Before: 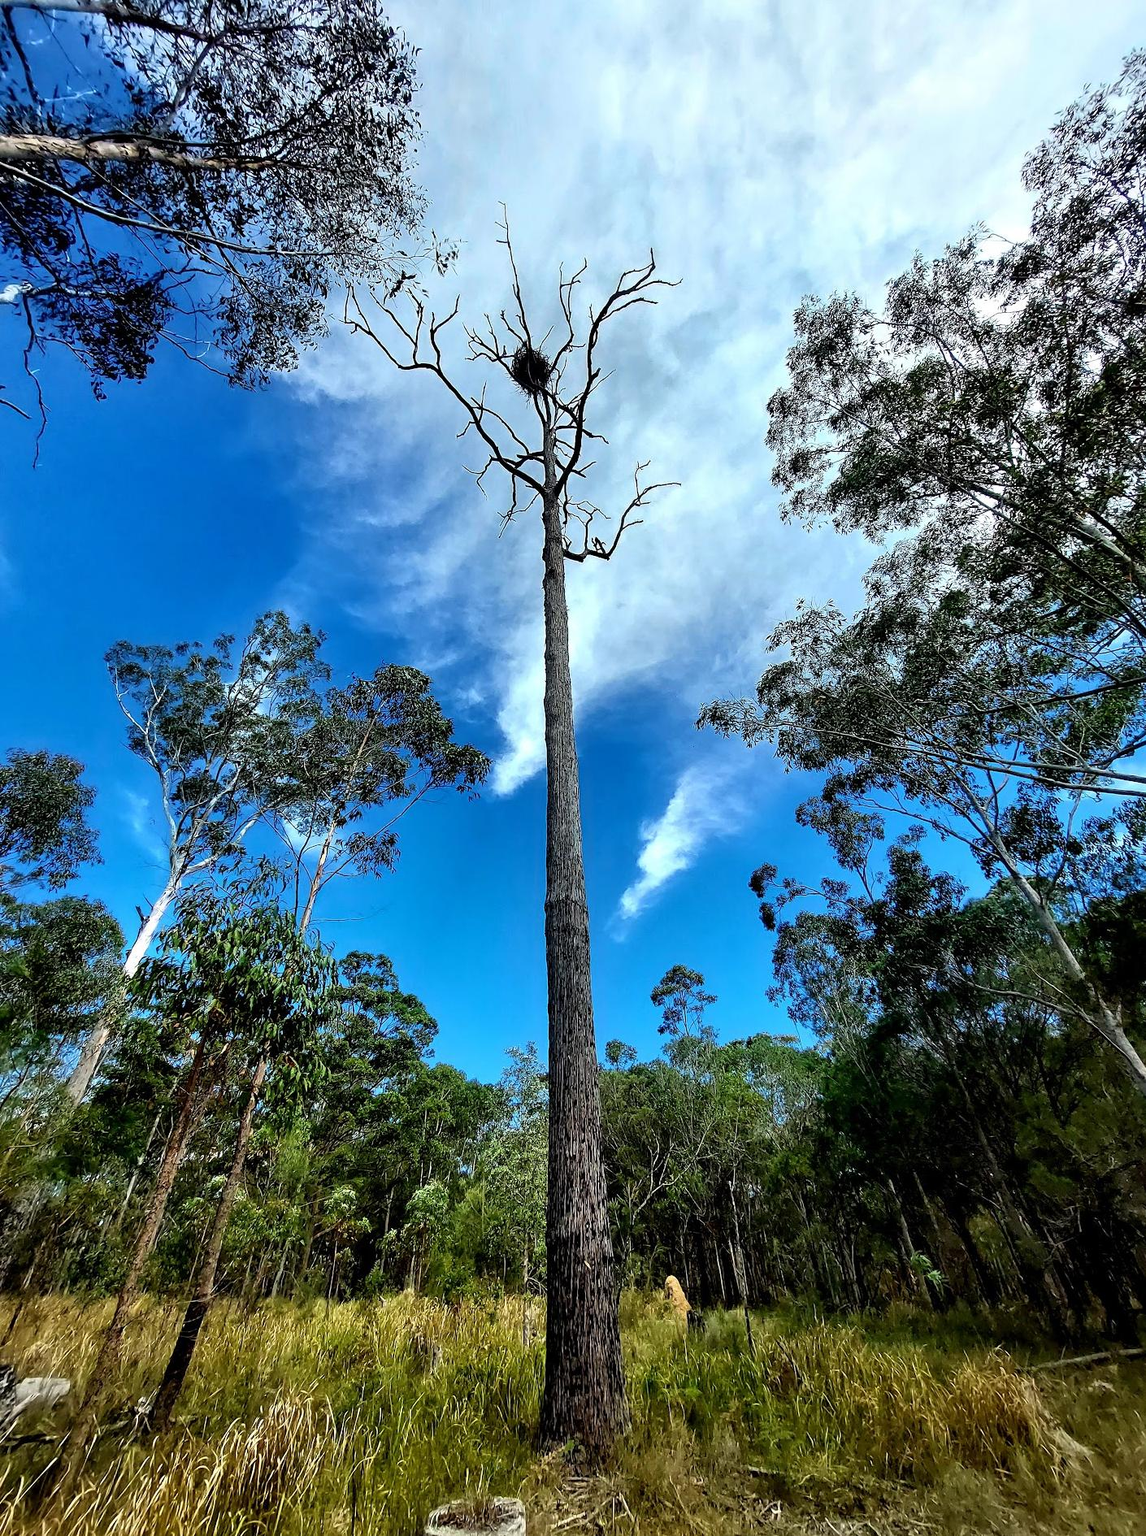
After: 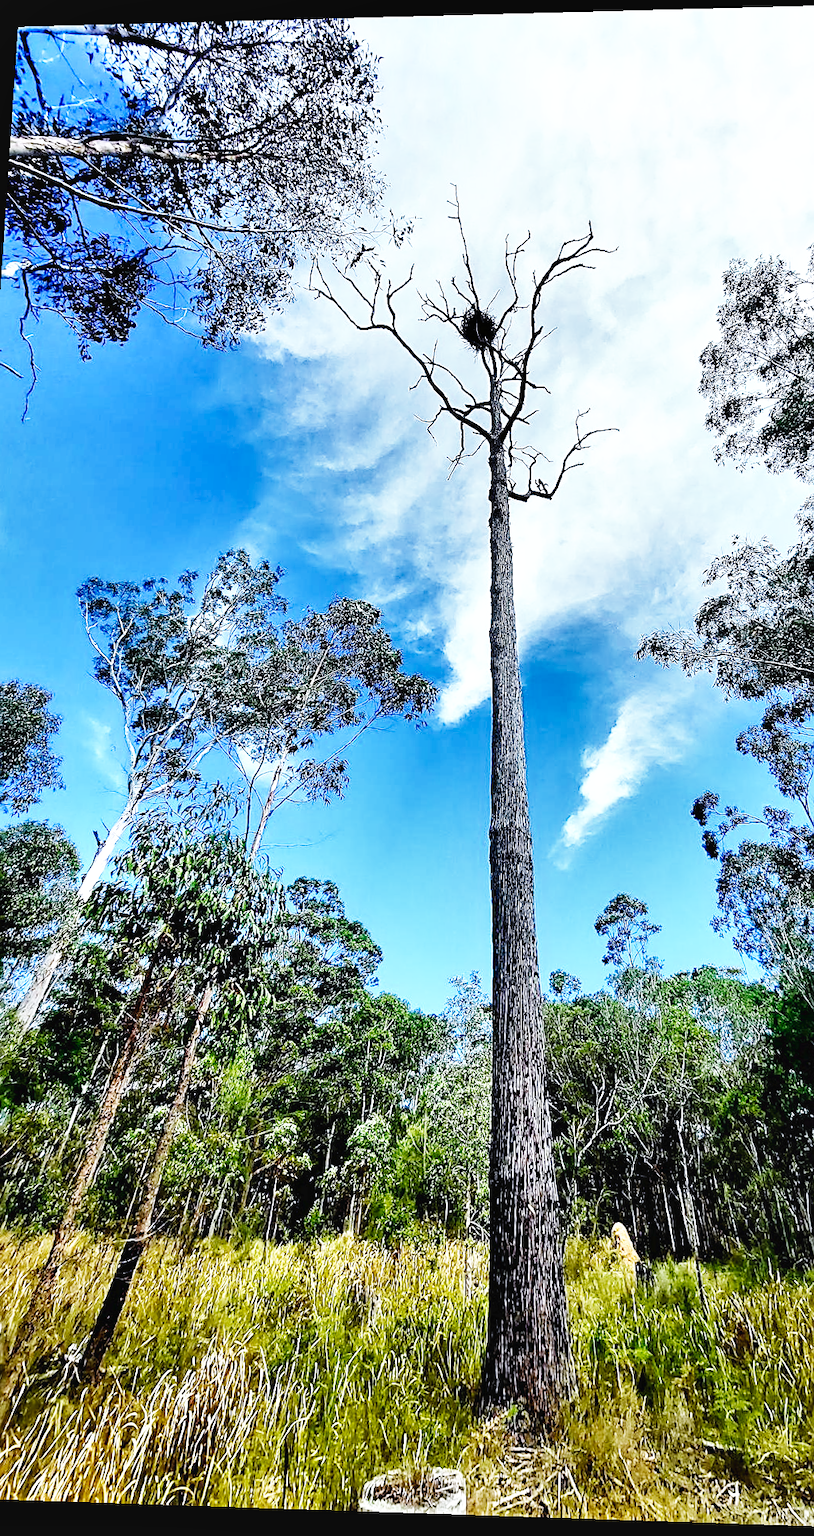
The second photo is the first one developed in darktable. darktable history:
shadows and highlights: highlights color adjustment 0%, low approximation 0.01, soften with gaussian
white balance: red 0.967, blue 1.119, emerald 0.756
base curve: curves: ch0 [(0, 0.003) (0.001, 0.002) (0.006, 0.004) (0.02, 0.022) (0.048, 0.086) (0.094, 0.234) (0.162, 0.431) (0.258, 0.629) (0.385, 0.8) (0.548, 0.918) (0.751, 0.988) (1, 1)], preserve colors none
crop and rotate: left 6.617%, right 26.717%
sharpen: on, module defaults
rotate and perspective: rotation 0.128°, lens shift (vertical) -0.181, lens shift (horizontal) -0.044, shear 0.001, automatic cropping off
